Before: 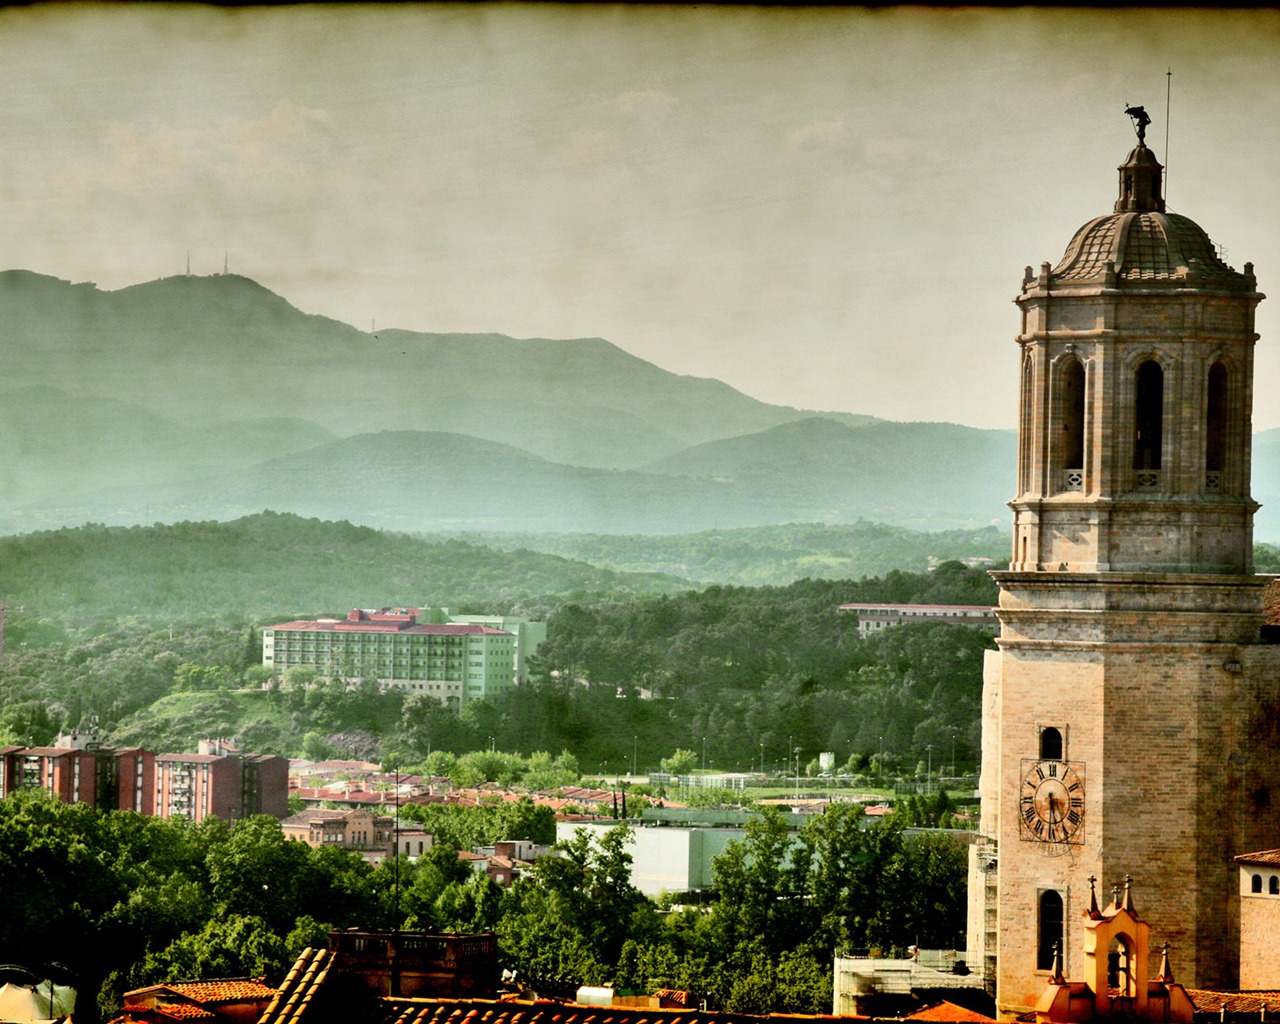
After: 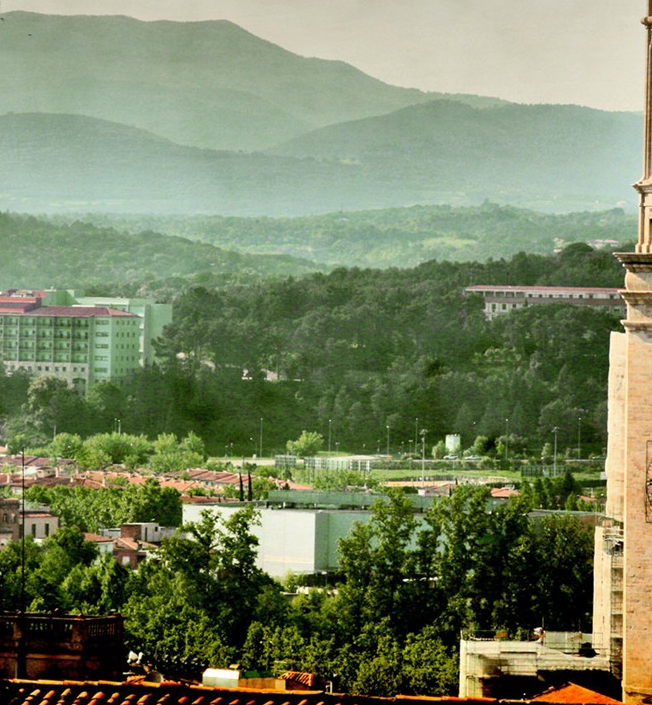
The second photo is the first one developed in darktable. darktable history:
crop and rotate: left 29.237%, top 31.152%, right 19.807%
shadows and highlights: shadows 25, highlights -25
